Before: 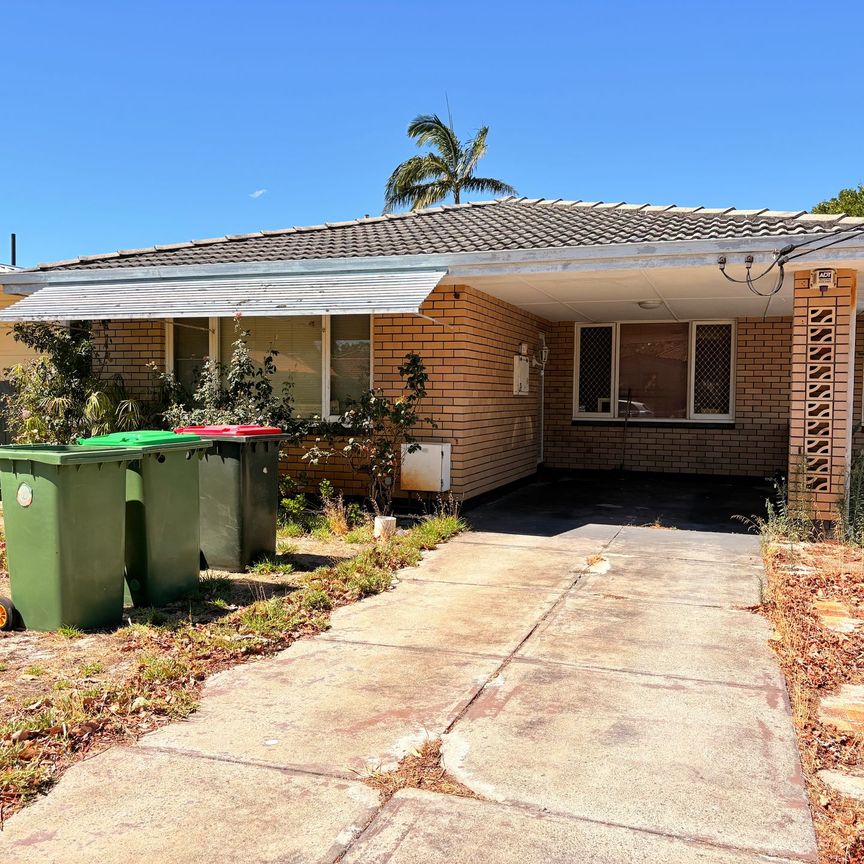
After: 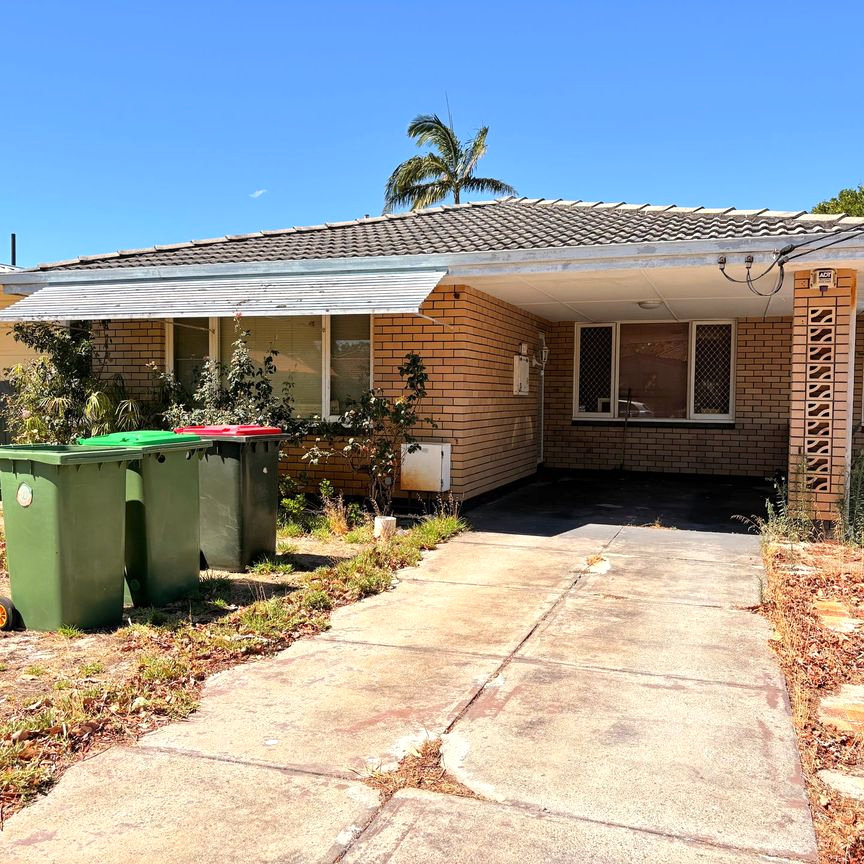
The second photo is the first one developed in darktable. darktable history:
exposure: exposure 0.153 EV, compensate highlight preservation false
